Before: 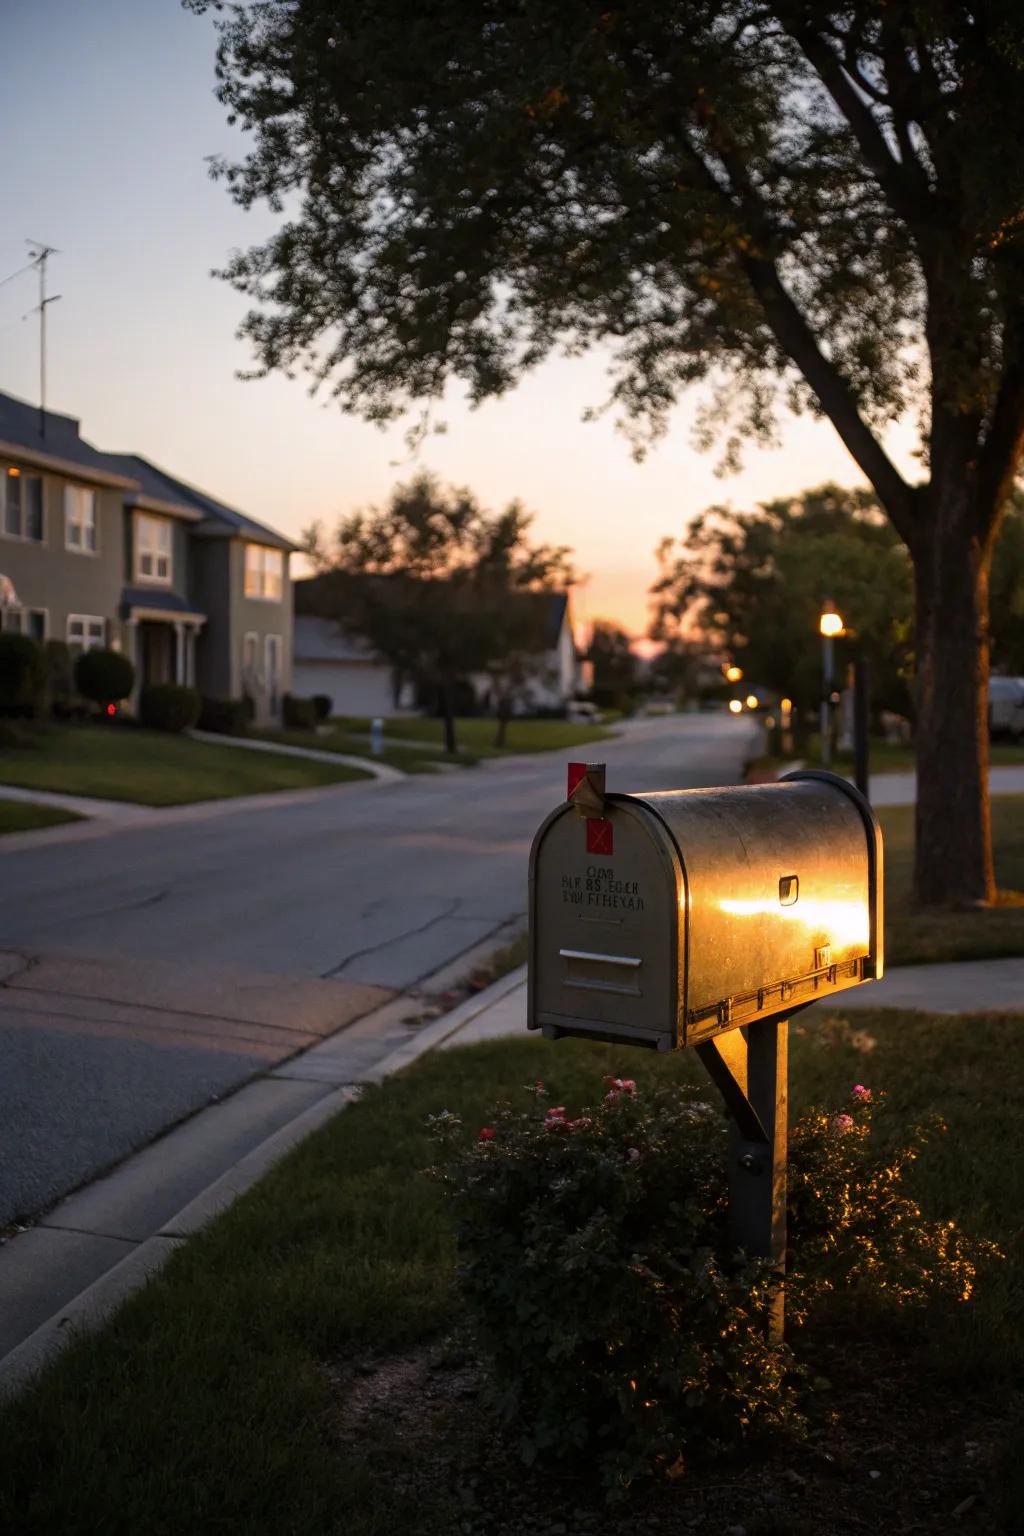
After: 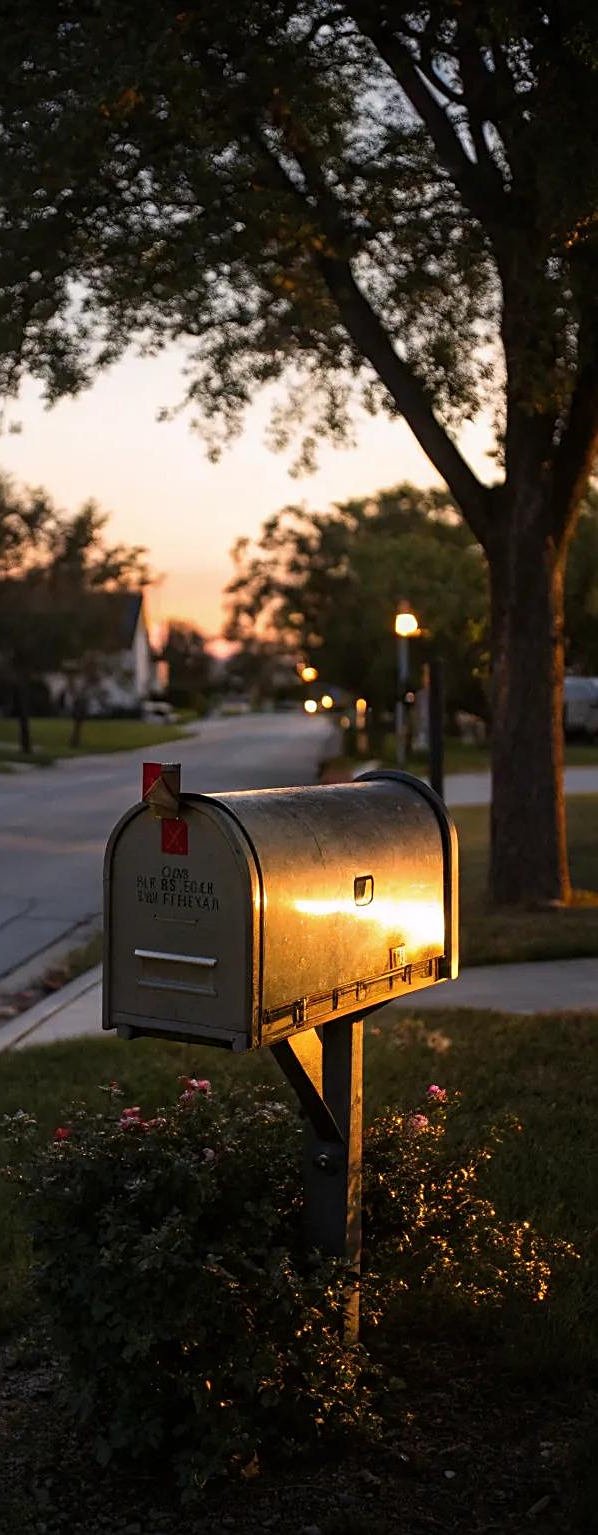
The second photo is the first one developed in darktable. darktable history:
sharpen: on, module defaults
crop: left 41.579%
